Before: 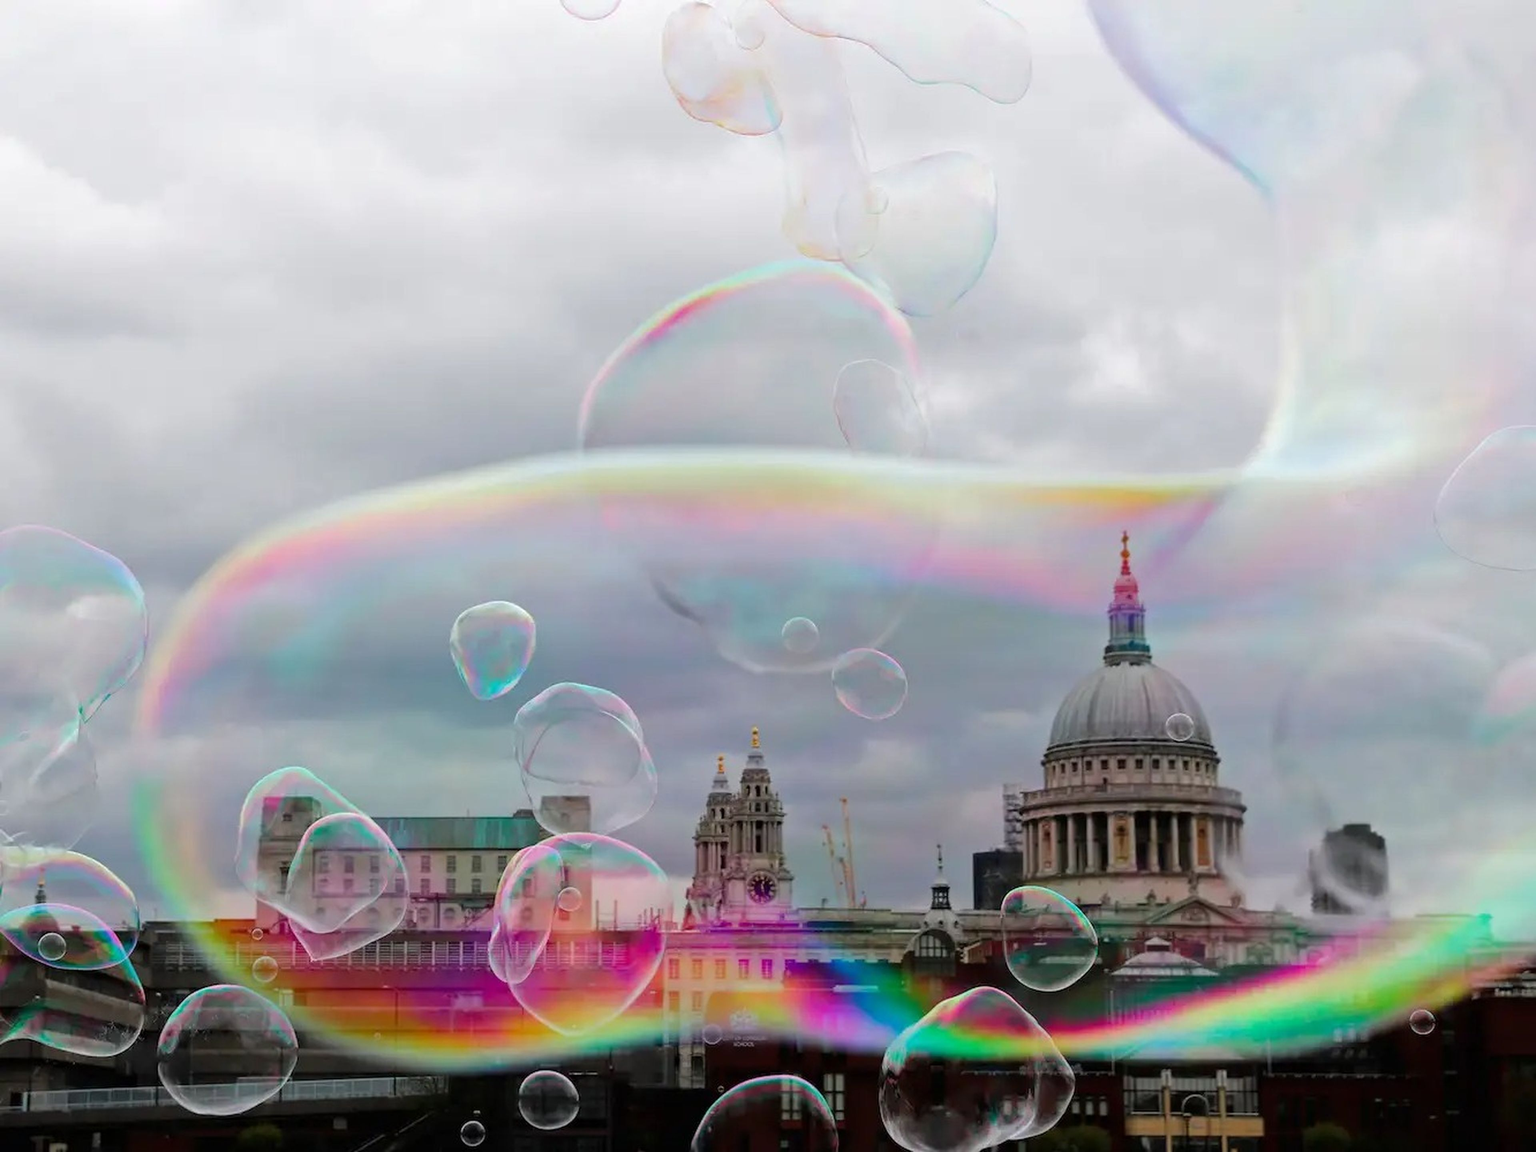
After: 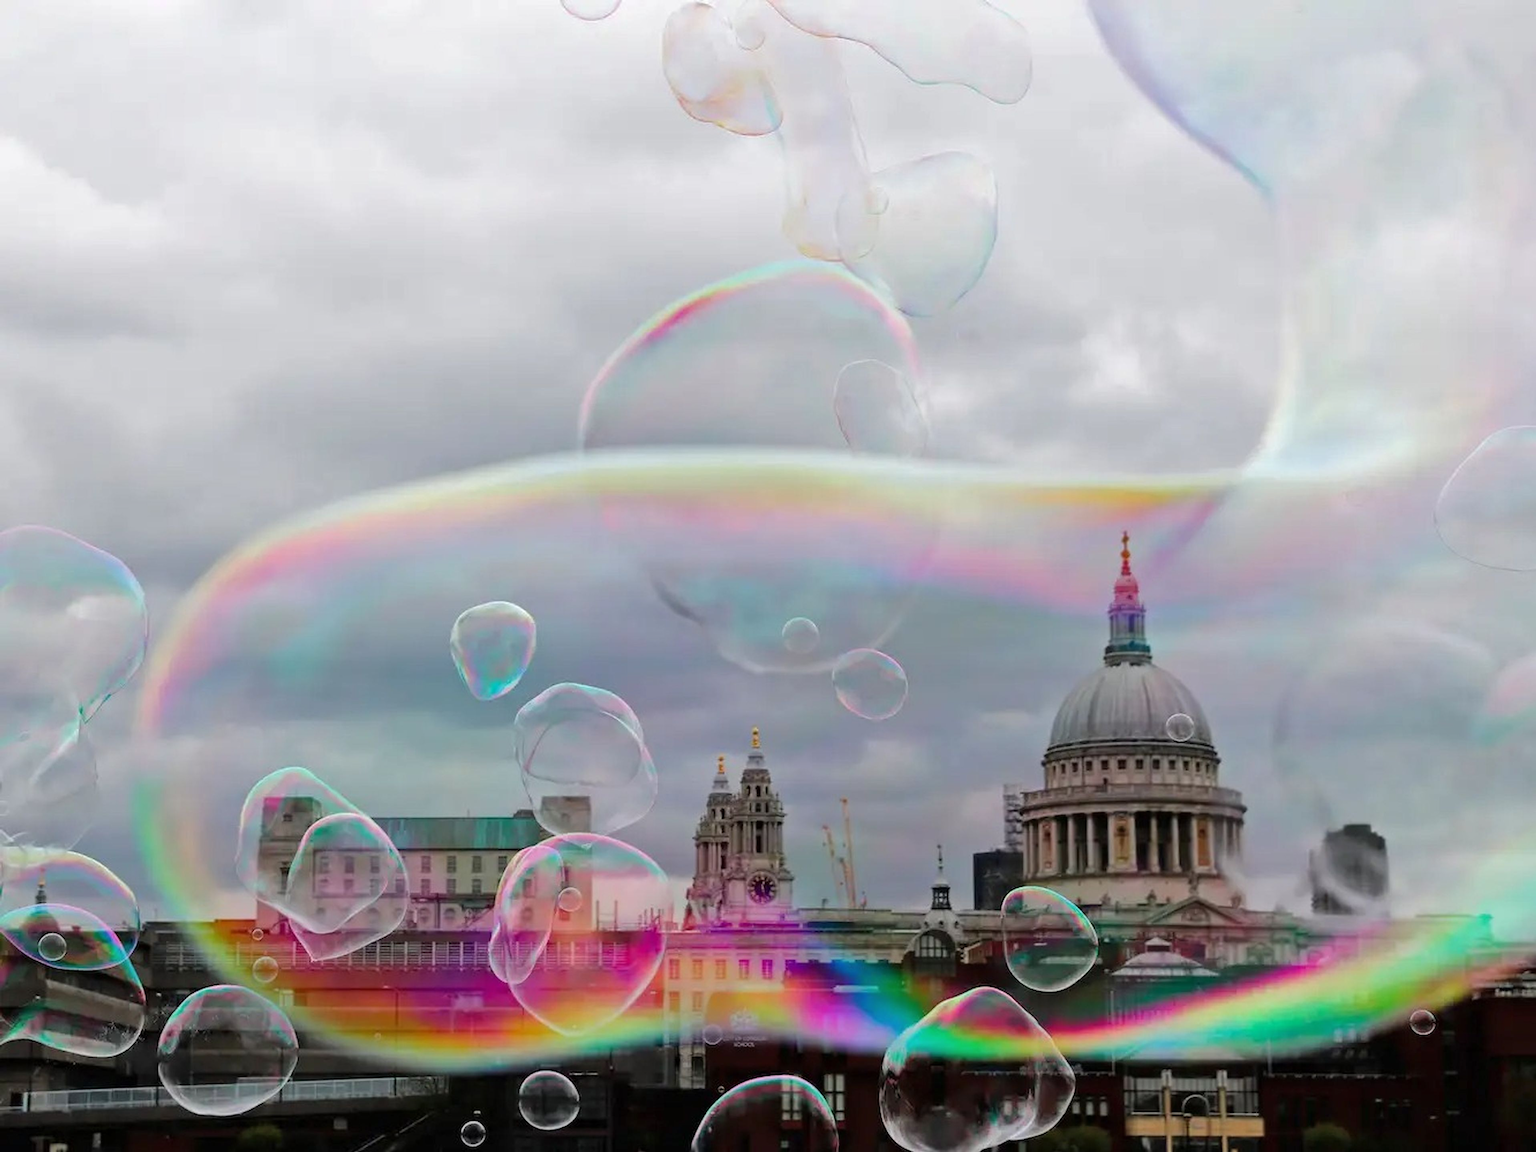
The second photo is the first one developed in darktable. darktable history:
shadows and highlights: shadows 36.22, highlights -27.28, soften with gaussian
